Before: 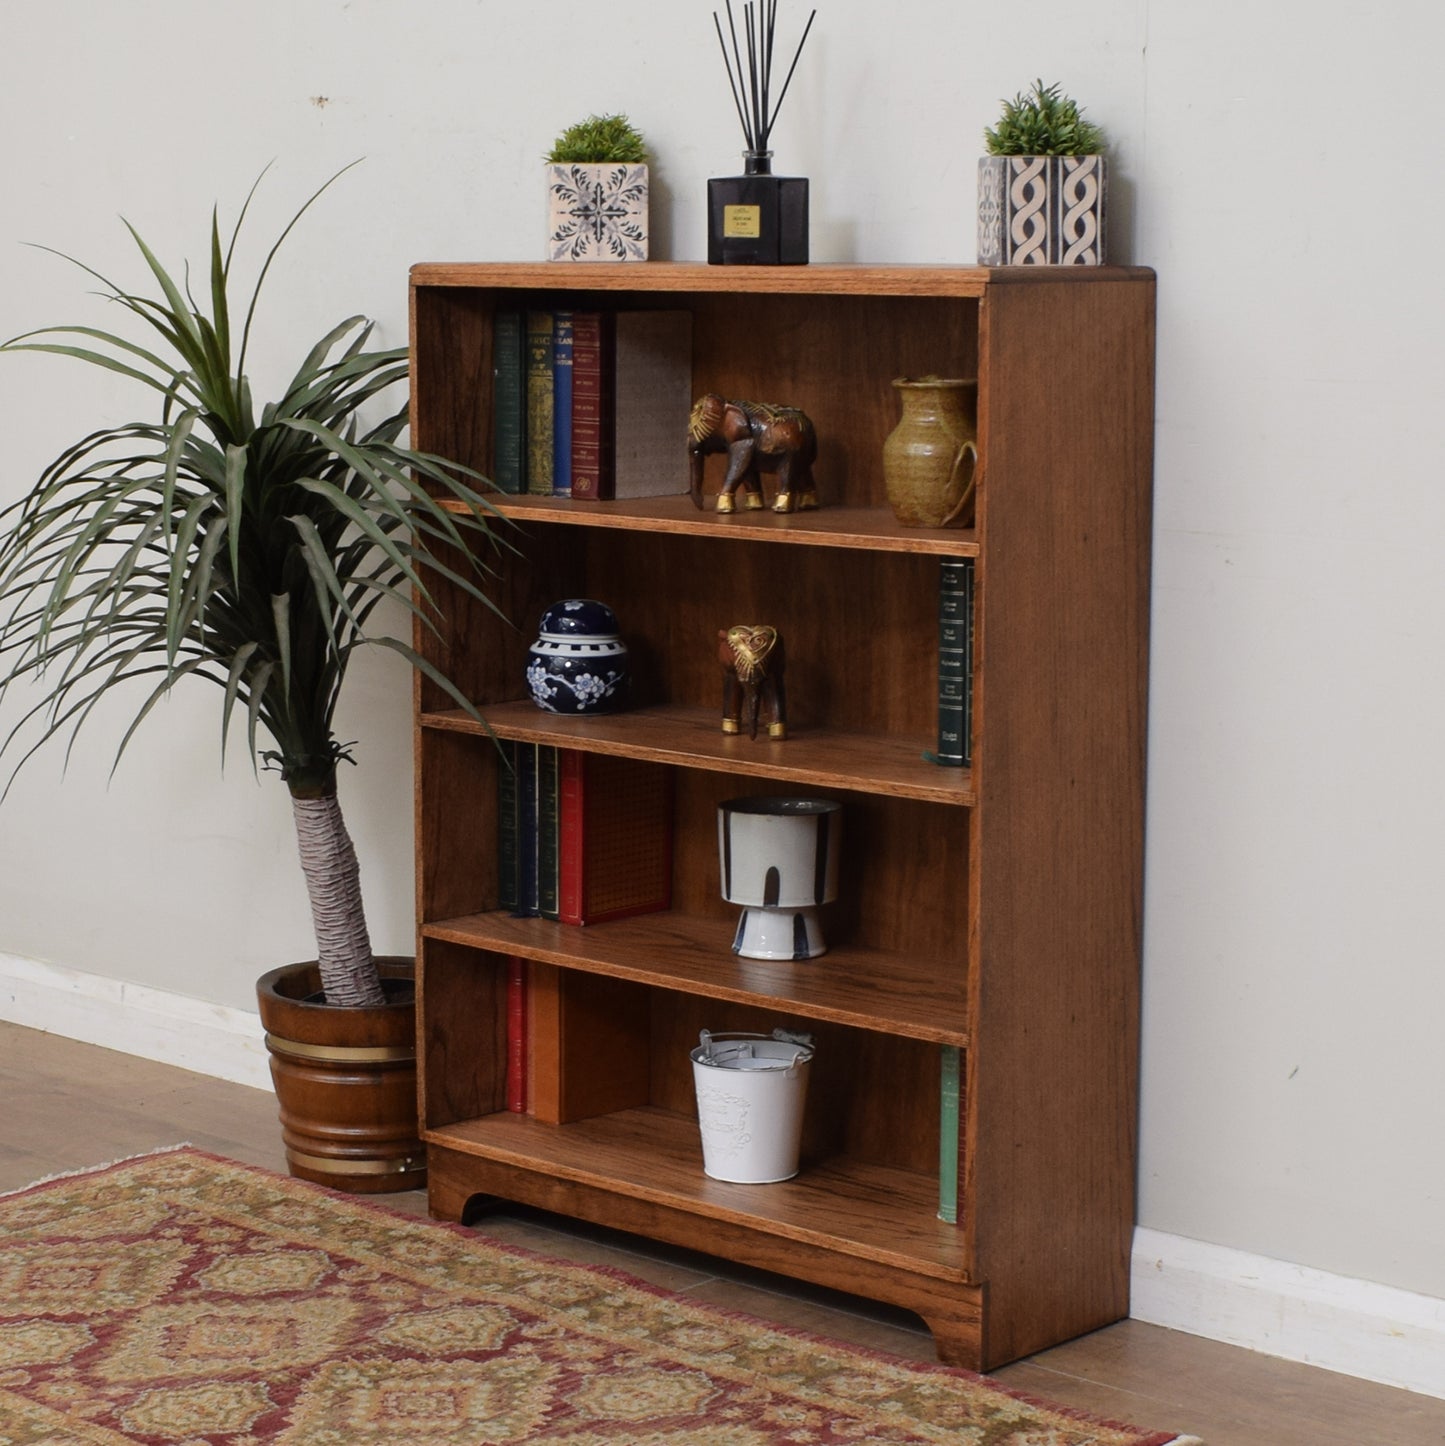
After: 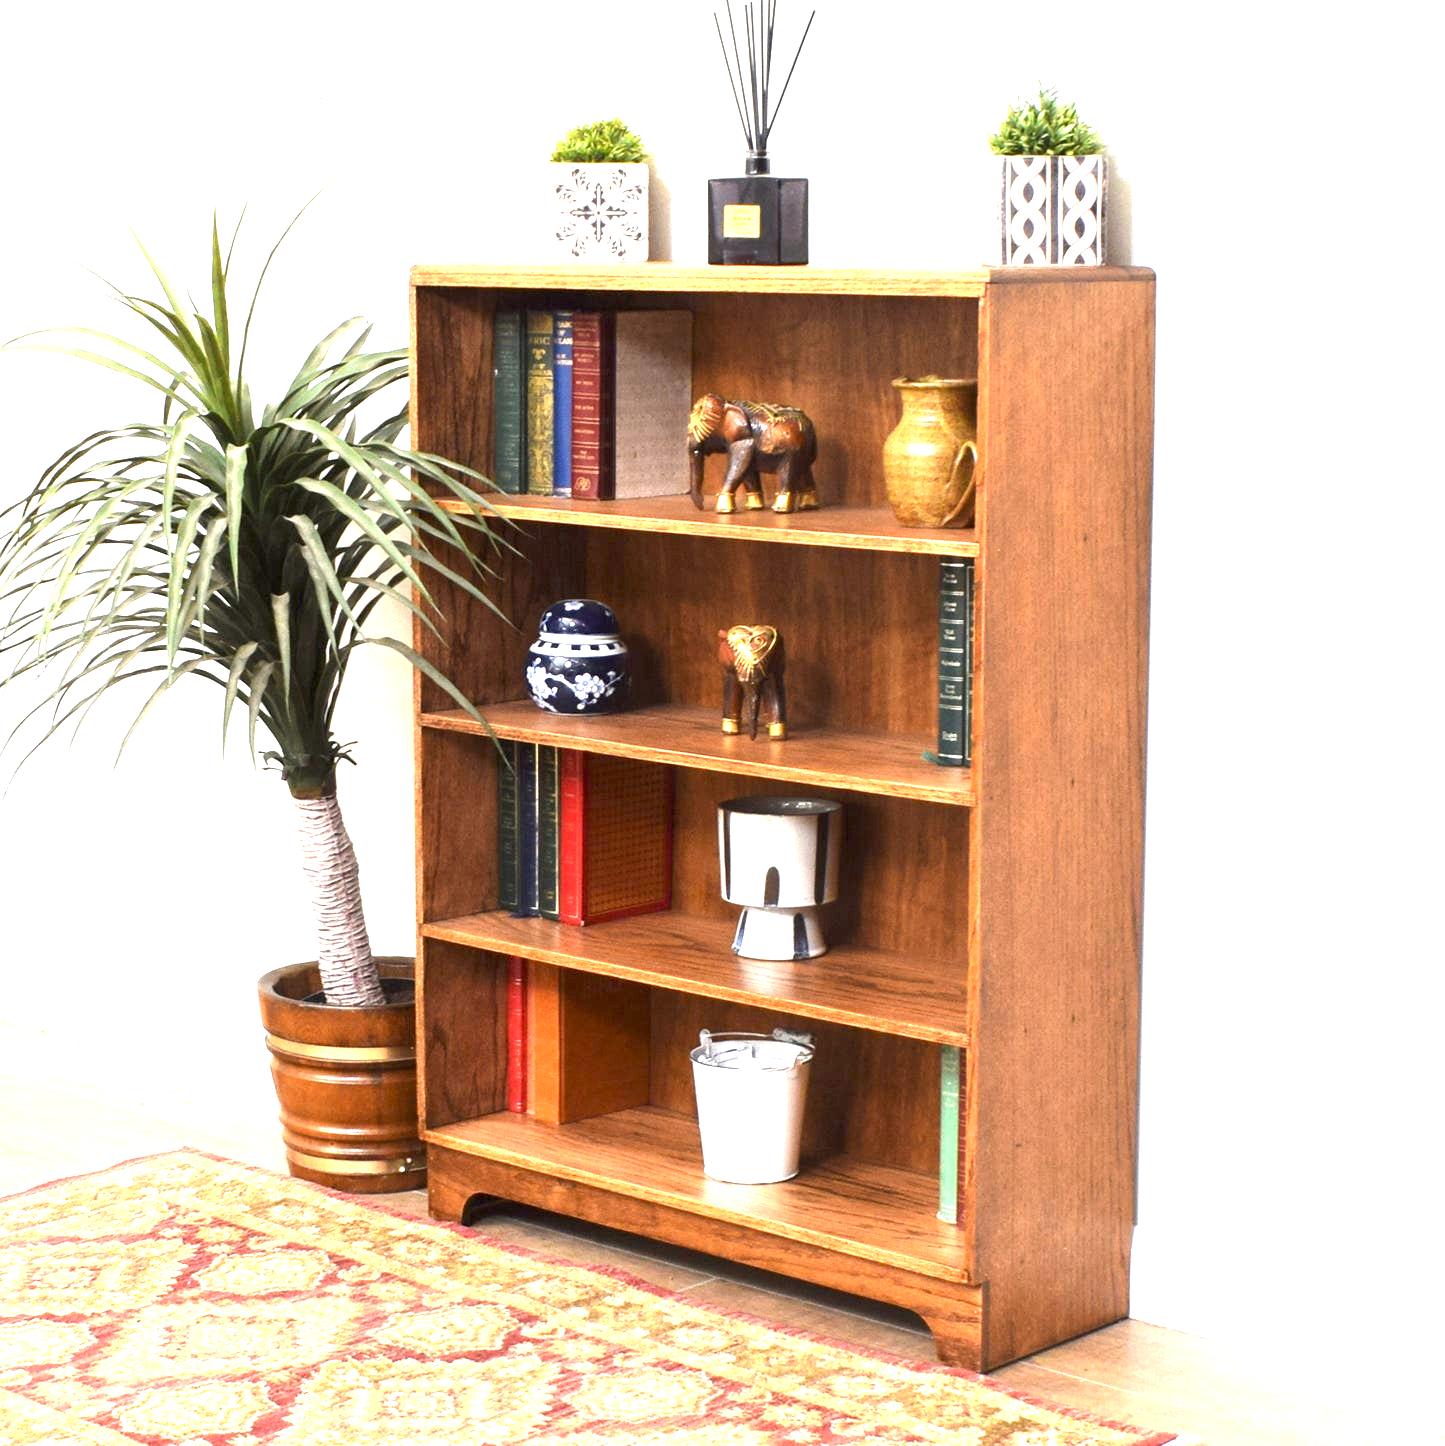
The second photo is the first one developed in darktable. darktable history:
color correction: highlights b* 3.04
exposure: black level correction 0.001, exposure 2.593 EV, compensate highlight preservation false
